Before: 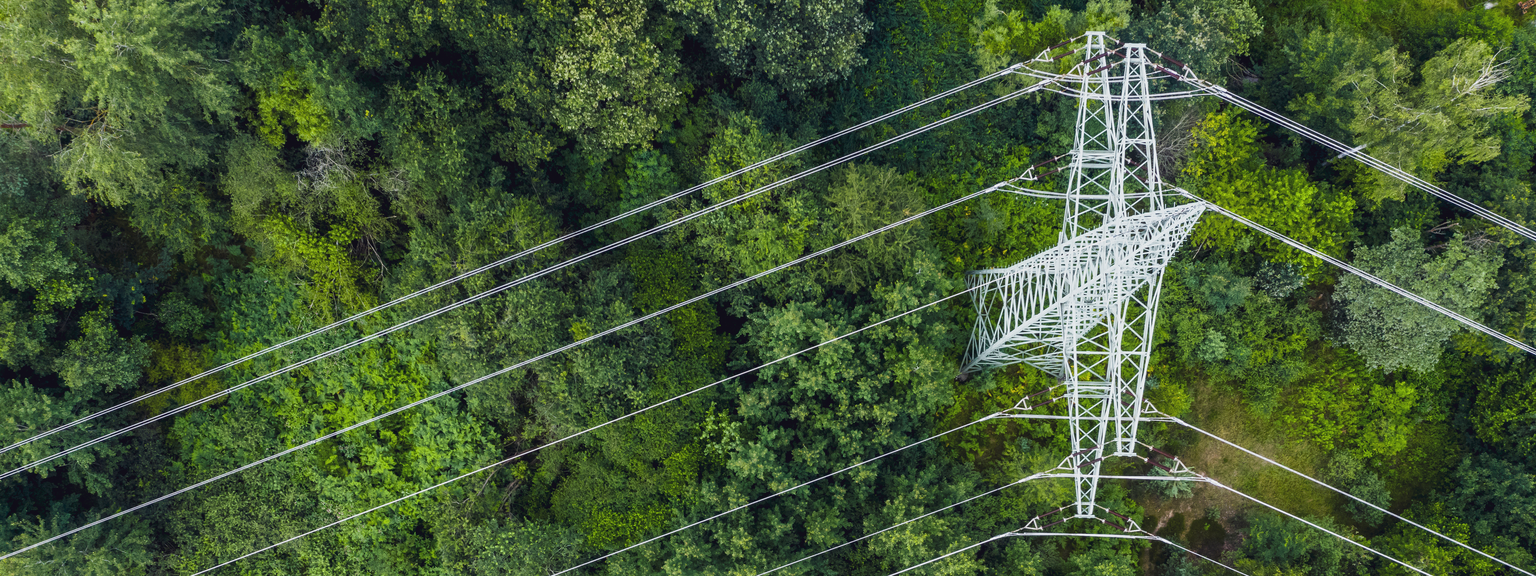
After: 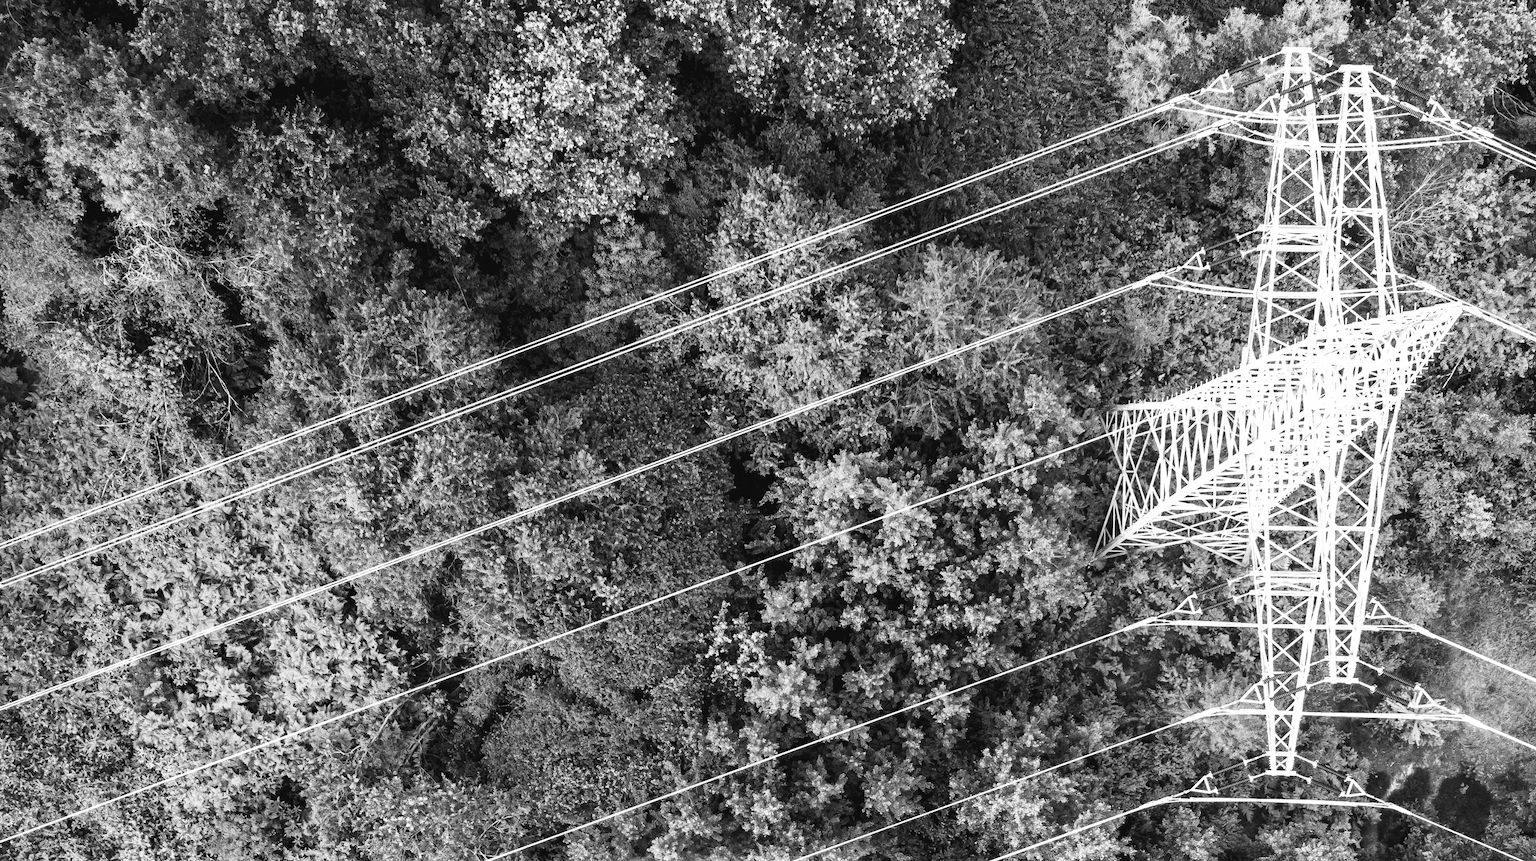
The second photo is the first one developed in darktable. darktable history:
color calibration: output gray [0.267, 0.423, 0.267, 0], illuminant as shot in camera, x 0.443, y 0.415, temperature 2907.15 K
crop and rotate: left 14.937%, right 18.25%
base curve: curves: ch0 [(0, 0) (0.007, 0.004) (0.027, 0.03) (0.046, 0.07) (0.207, 0.54) (0.442, 0.872) (0.673, 0.972) (1, 1)]
